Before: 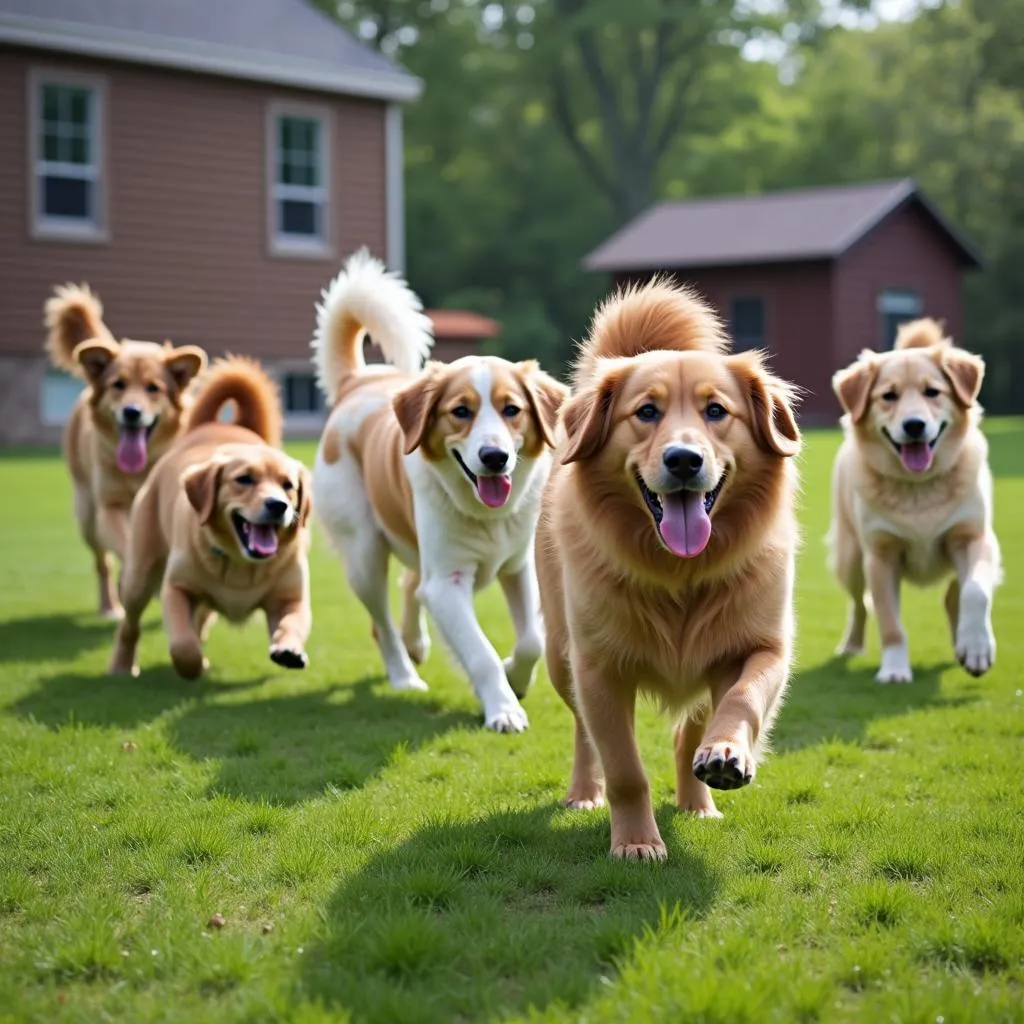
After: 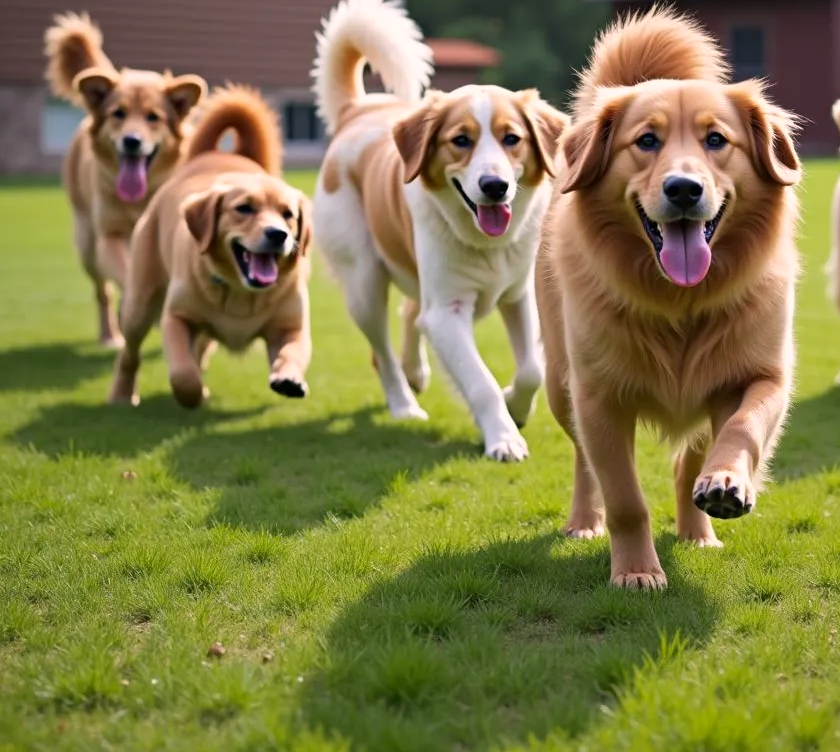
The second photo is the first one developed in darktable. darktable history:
color correction: highlights a* 7.34, highlights b* 4.37
crop: top 26.531%, right 17.959%
